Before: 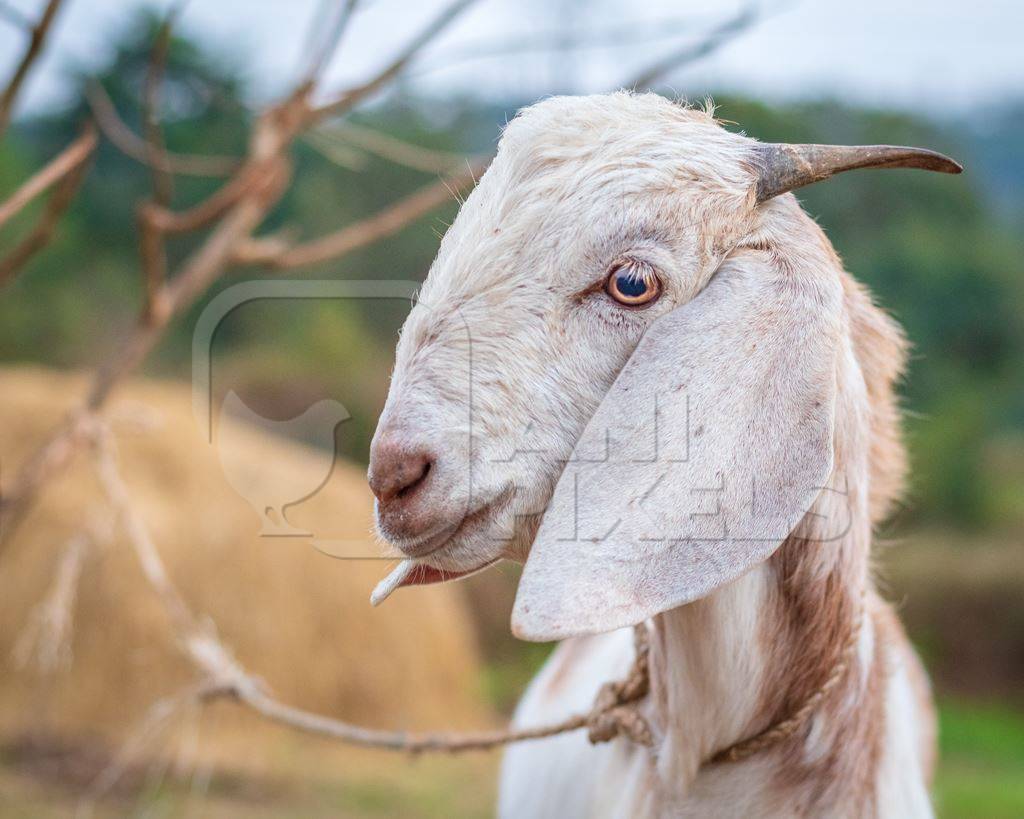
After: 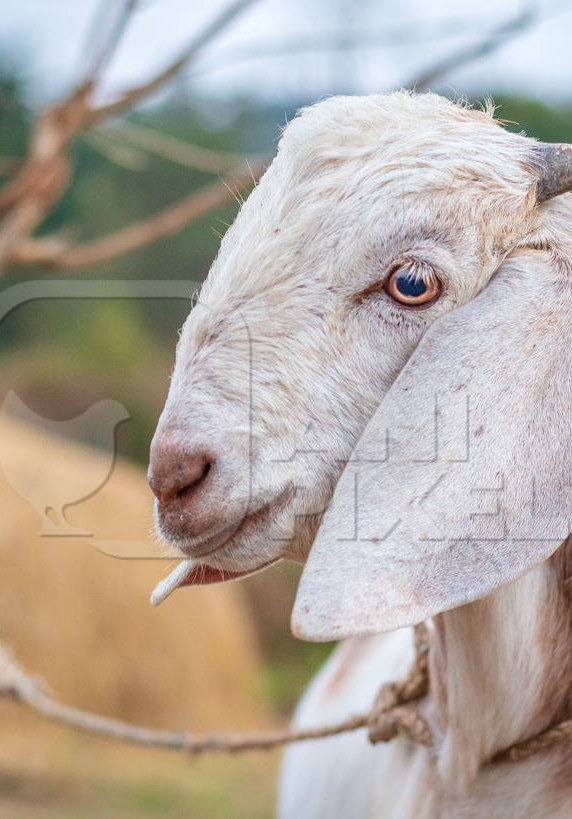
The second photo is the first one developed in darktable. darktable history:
crop: left 21.491%, right 22.584%
